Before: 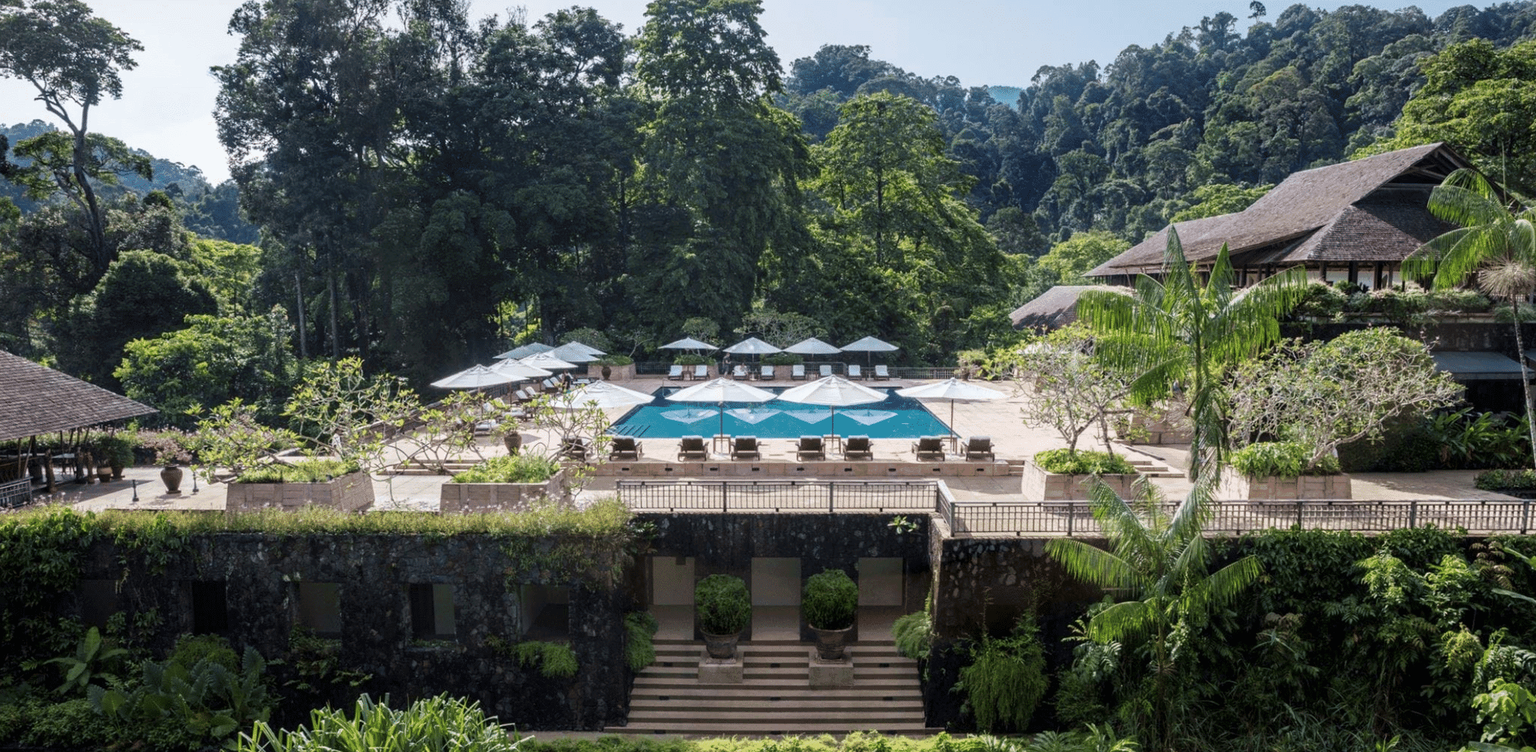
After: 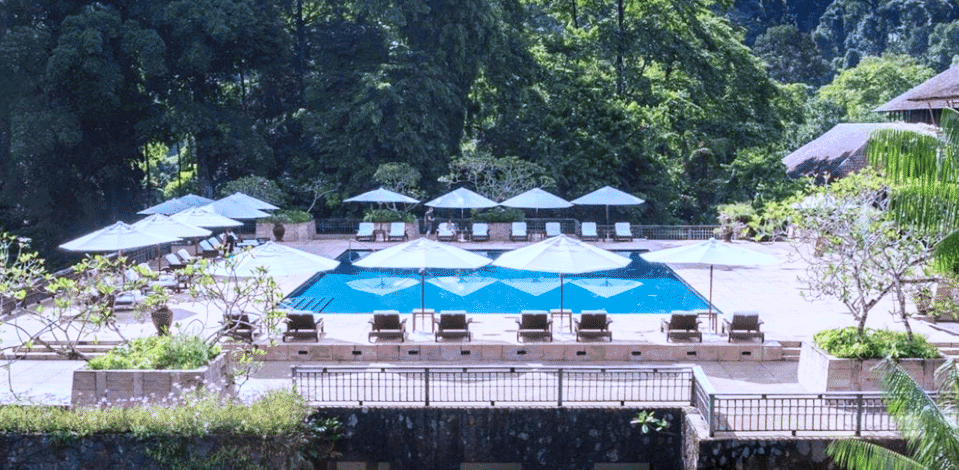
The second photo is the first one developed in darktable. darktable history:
crop: left 25%, top 25%, right 25%, bottom 25%
color calibration: illuminant as shot in camera, x 0.377, y 0.392, temperature 4169.3 K, saturation algorithm version 1 (2020)
tone equalizer: on, module defaults
contrast brightness saturation: contrast 0.2, brightness 0.16, saturation 0.22
